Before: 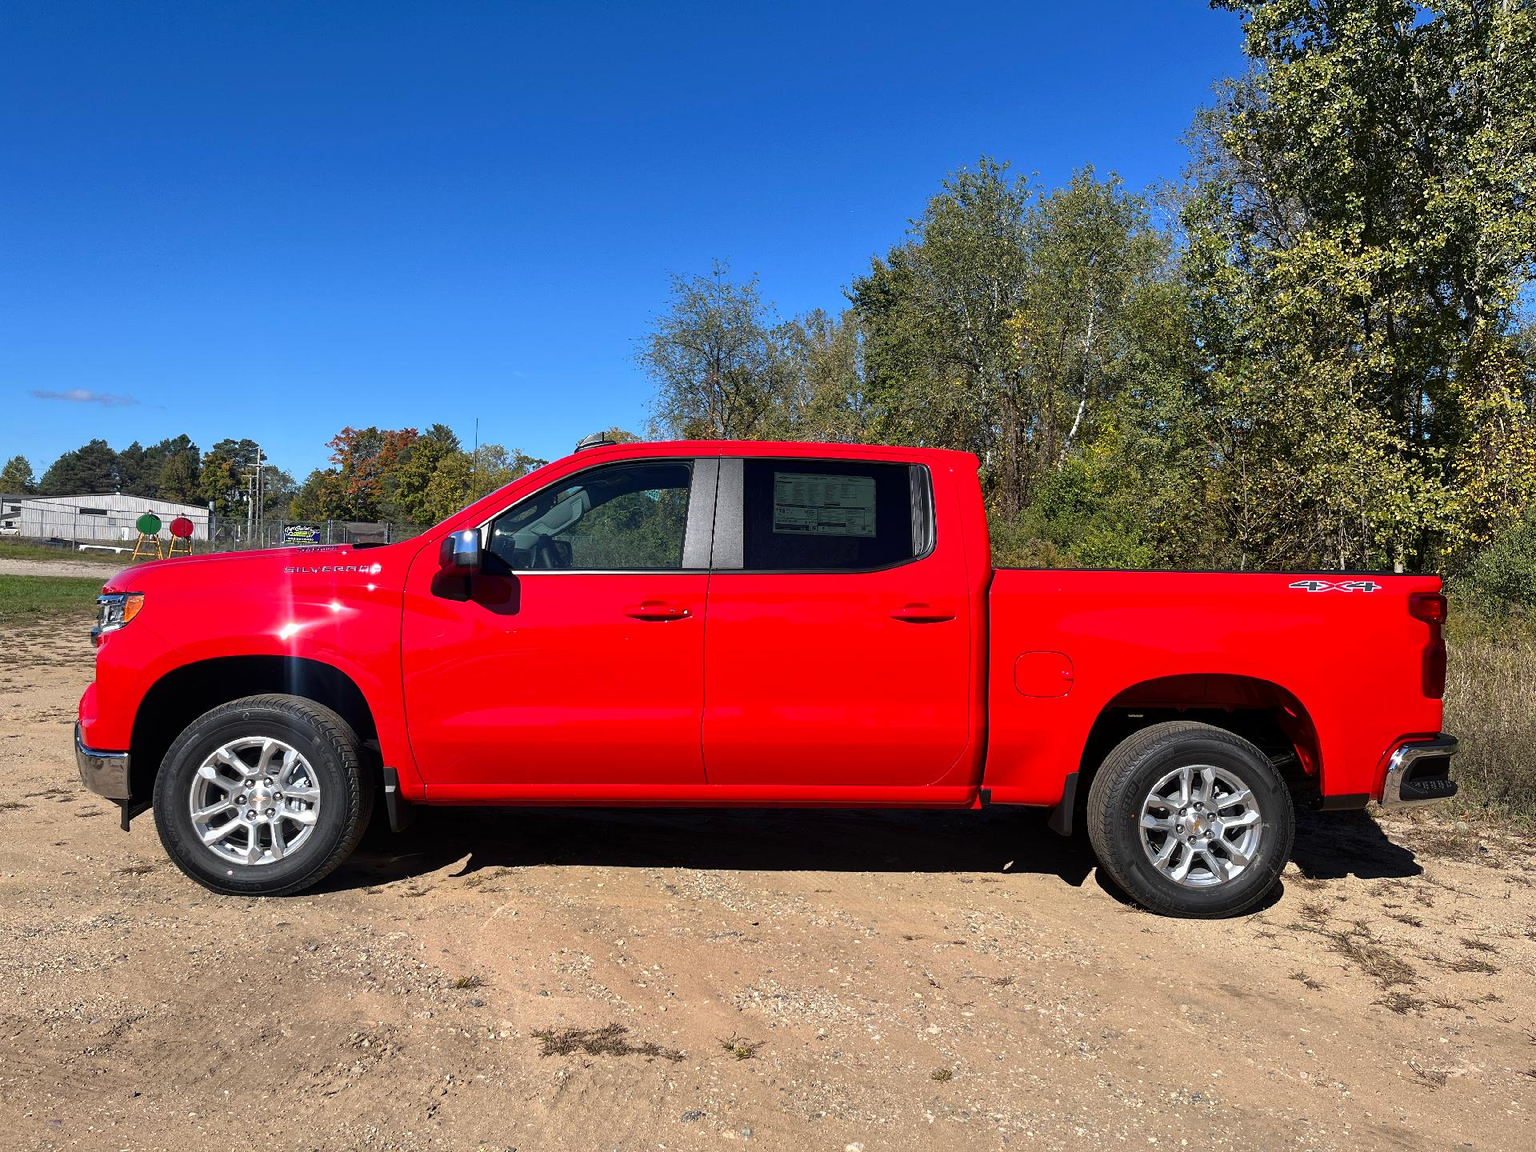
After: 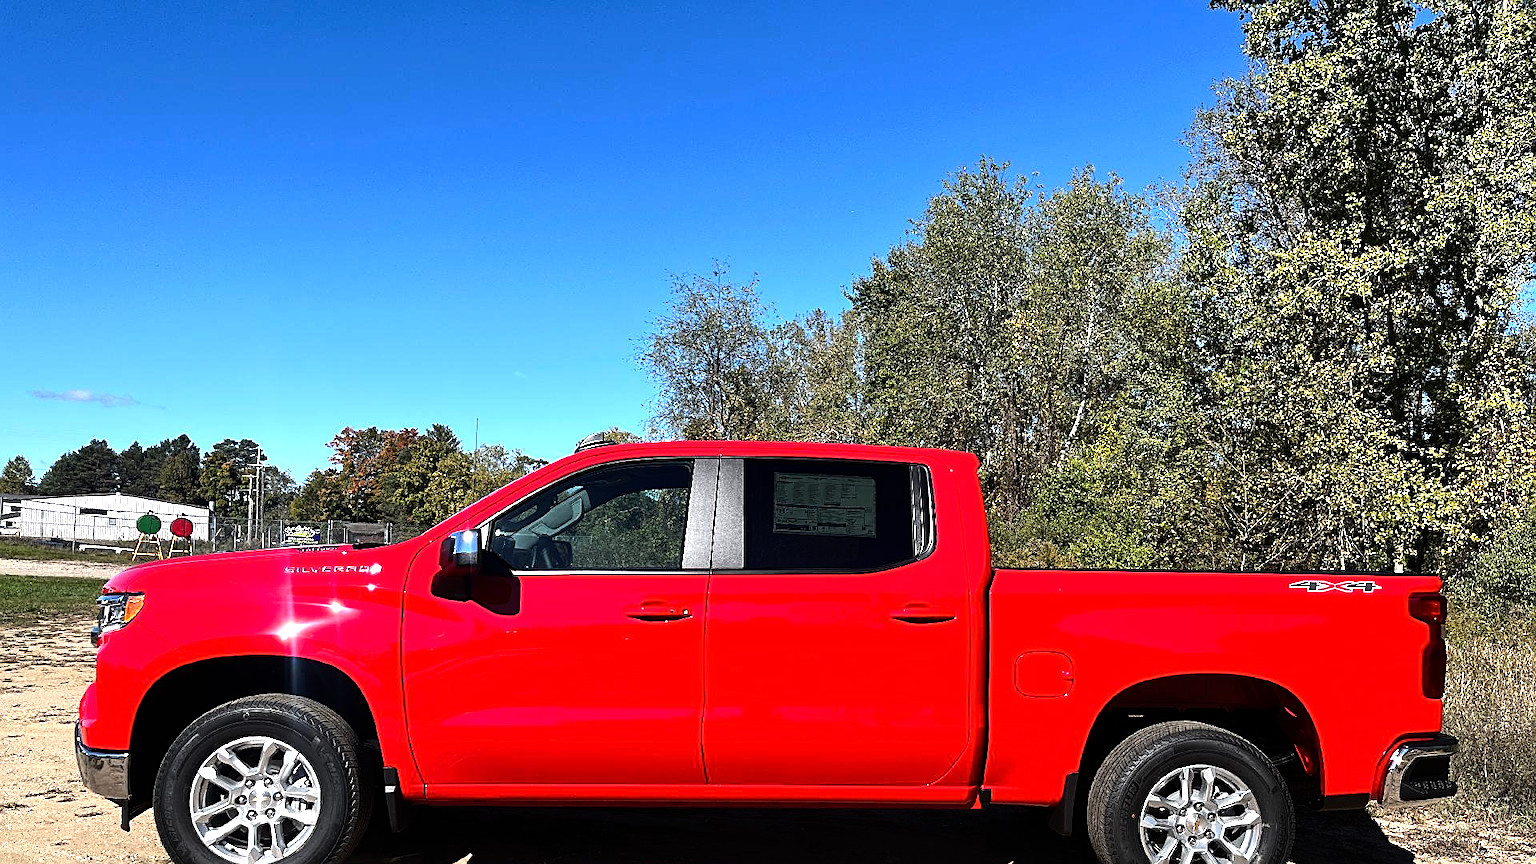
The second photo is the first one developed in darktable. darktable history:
tone equalizer: -8 EV -1.05 EV, -7 EV -1.02 EV, -6 EV -0.831 EV, -5 EV -0.568 EV, -3 EV 0.579 EV, -2 EV 0.879 EV, -1 EV 0.998 EV, +0 EV 1.08 EV, edges refinement/feathering 500, mask exposure compensation -1.57 EV, preserve details no
crop: bottom 24.987%
sharpen: on, module defaults
